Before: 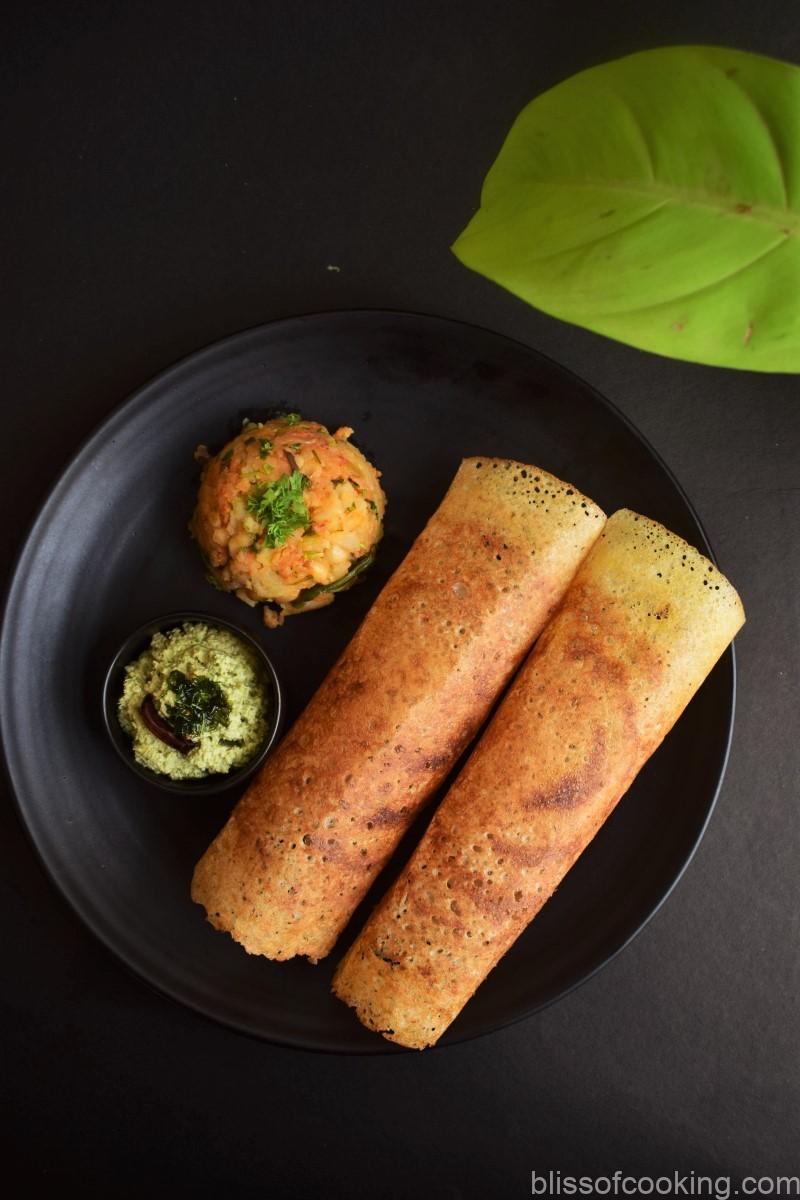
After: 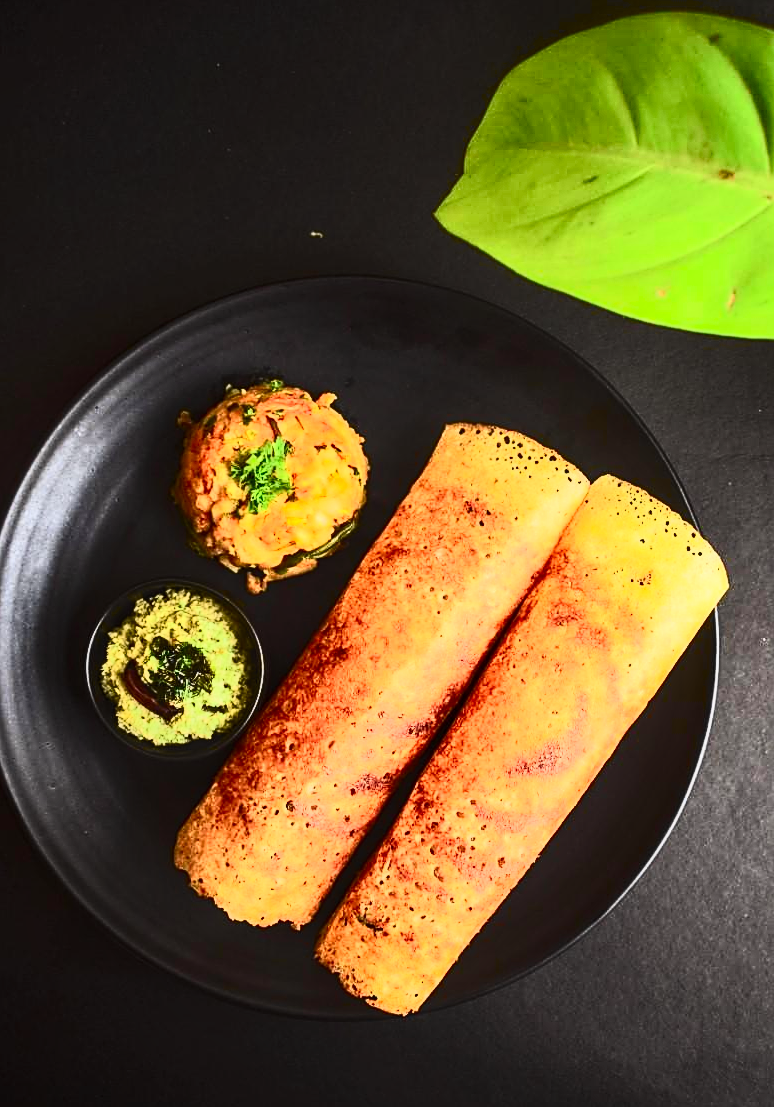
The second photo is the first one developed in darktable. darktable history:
local contrast: on, module defaults
exposure: black level correction -0.002, exposure 0.536 EV, compensate highlight preservation false
crop: left 2.191%, top 2.866%, right 0.939%, bottom 4.831%
tone curve: curves: ch0 [(0, 0) (0.055, 0.057) (0.258, 0.307) (0.434, 0.543) (0.517, 0.657) (0.745, 0.874) (1, 1)]; ch1 [(0, 0) (0.346, 0.307) (0.418, 0.383) (0.46, 0.439) (0.482, 0.493) (0.502, 0.503) (0.517, 0.514) (0.55, 0.561) (0.588, 0.603) (0.646, 0.688) (1, 1)]; ch2 [(0, 0) (0.346, 0.34) (0.431, 0.45) (0.485, 0.499) (0.5, 0.503) (0.527, 0.525) (0.545, 0.562) (0.679, 0.706) (1, 1)], color space Lab, independent channels, preserve colors none
sharpen: on, module defaults
contrast brightness saturation: contrast 0.407, brightness 0.097, saturation 0.211
